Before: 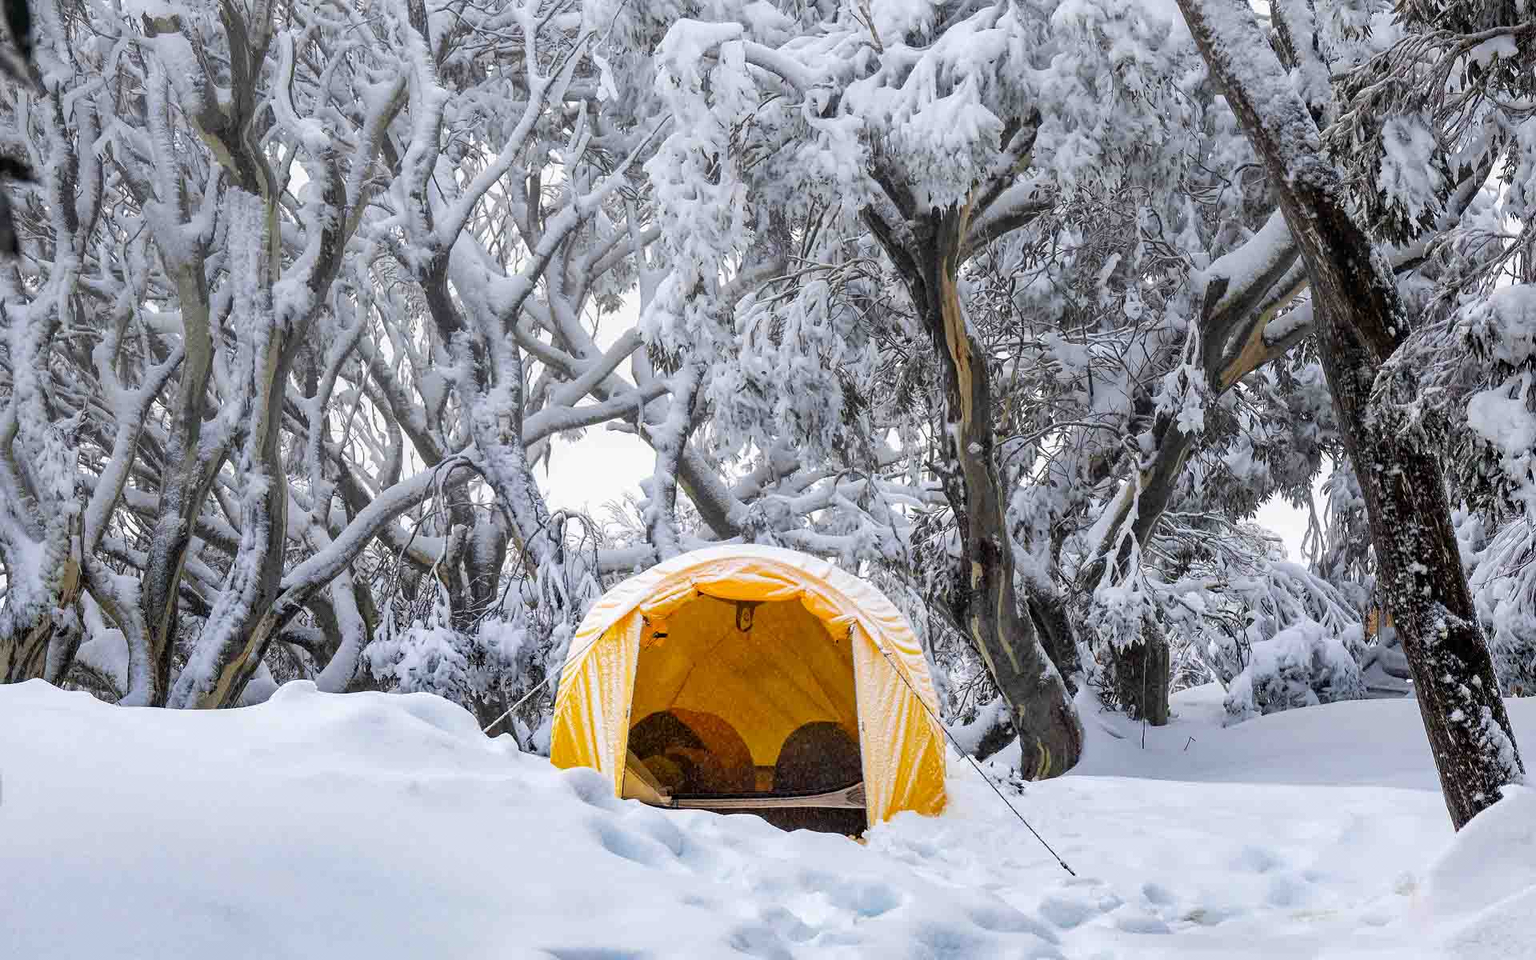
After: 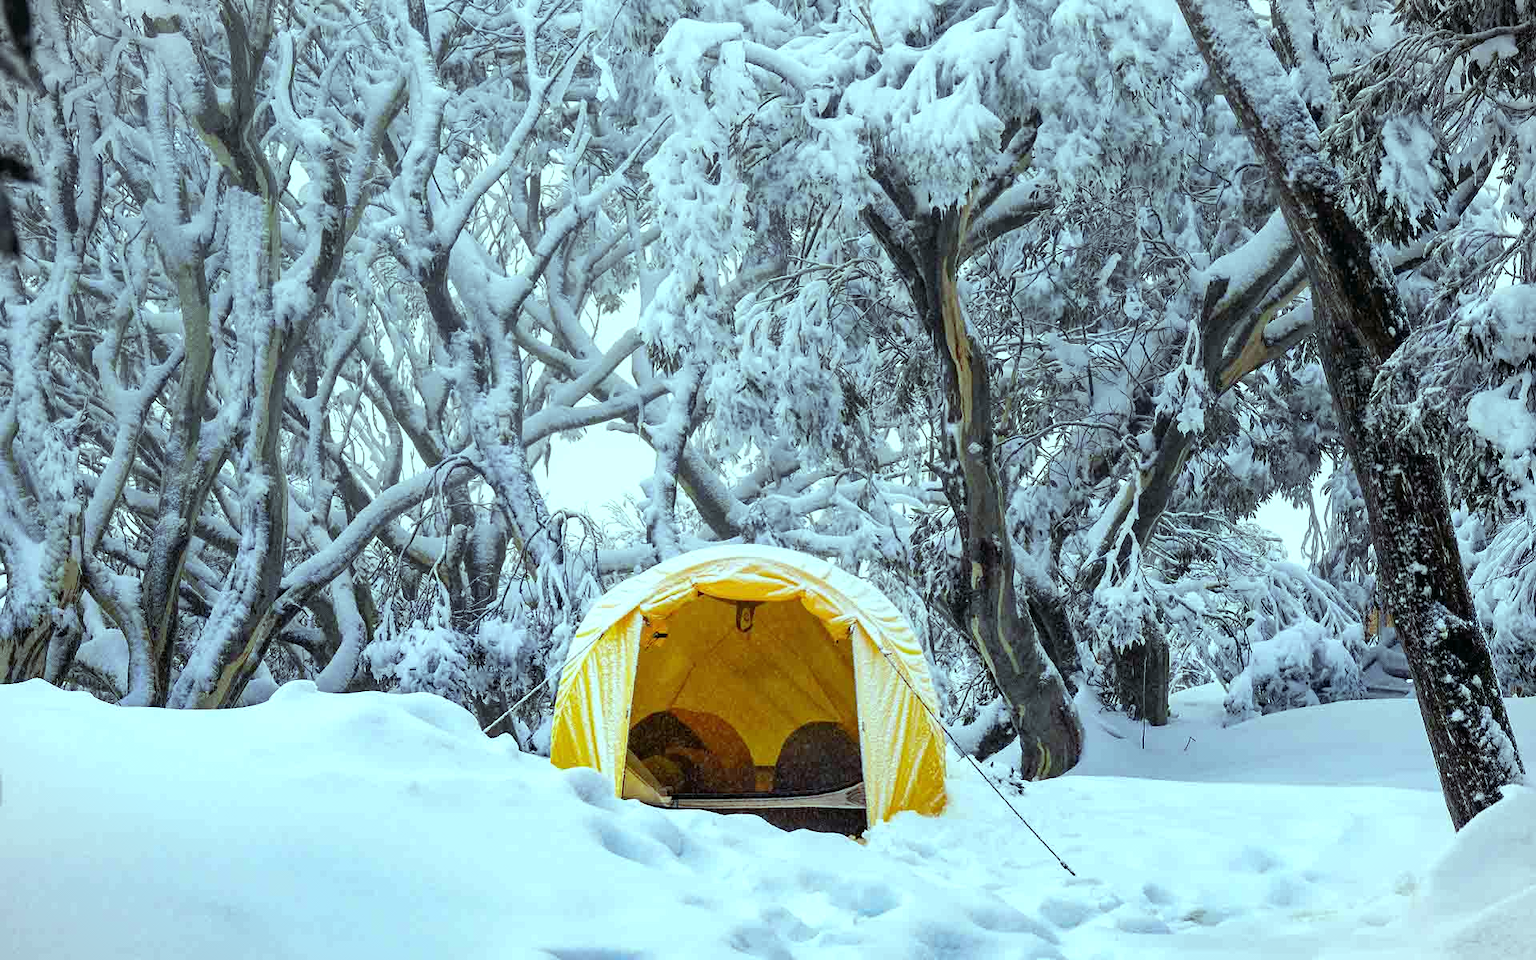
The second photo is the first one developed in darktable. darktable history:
color balance: mode lift, gamma, gain (sRGB), lift [0.997, 0.979, 1.021, 1.011], gamma [1, 1.084, 0.916, 0.998], gain [1, 0.87, 1.13, 1.101], contrast 4.55%, contrast fulcrum 38.24%, output saturation 104.09%
vignetting: fall-off start 100%, brightness -0.282, width/height ratio 1.31
